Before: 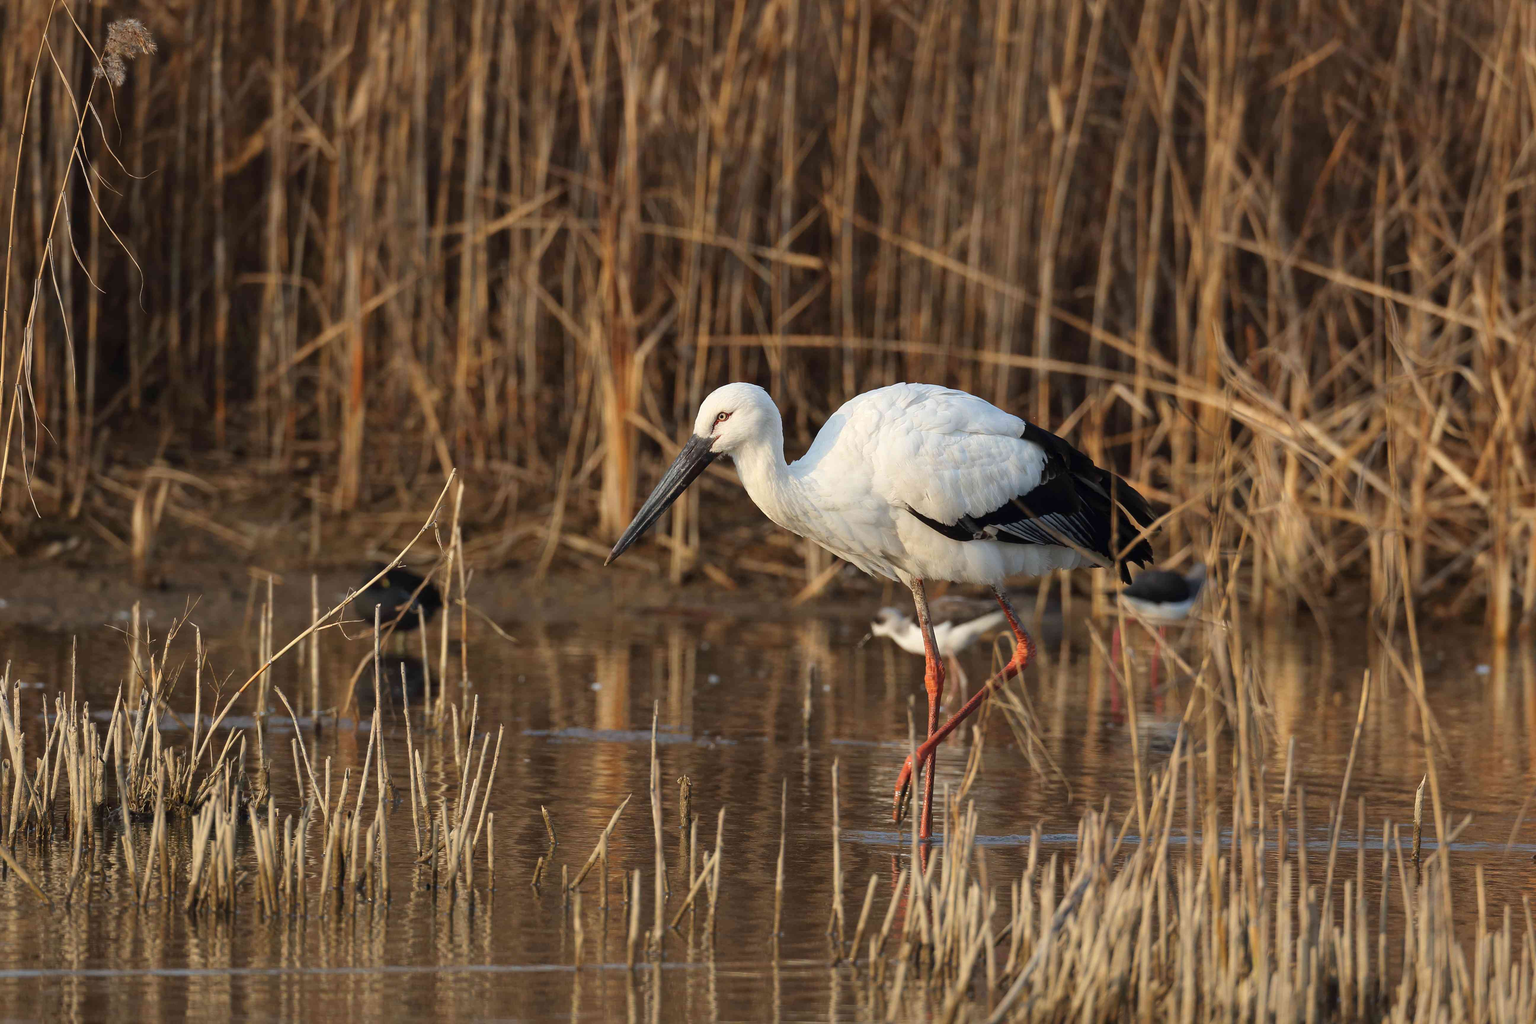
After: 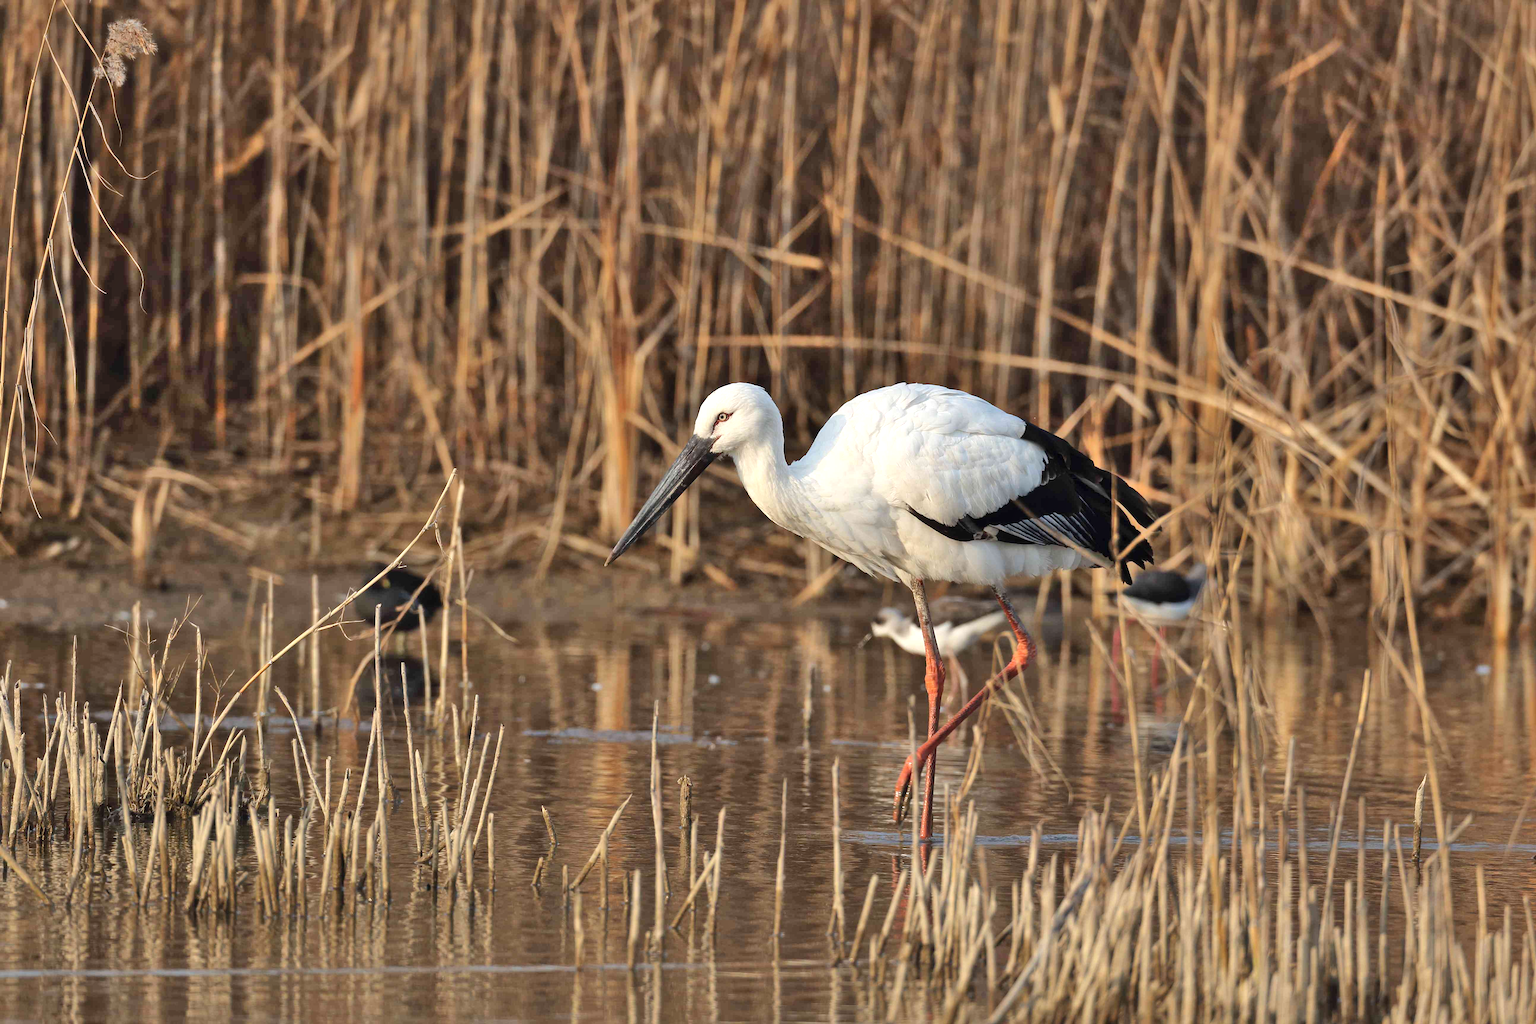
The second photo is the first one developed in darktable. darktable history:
shadows and highlights: radius 110.12, shadows 51.49, white point adjustment 9.06, highlights -5.86, soften with gaussian
